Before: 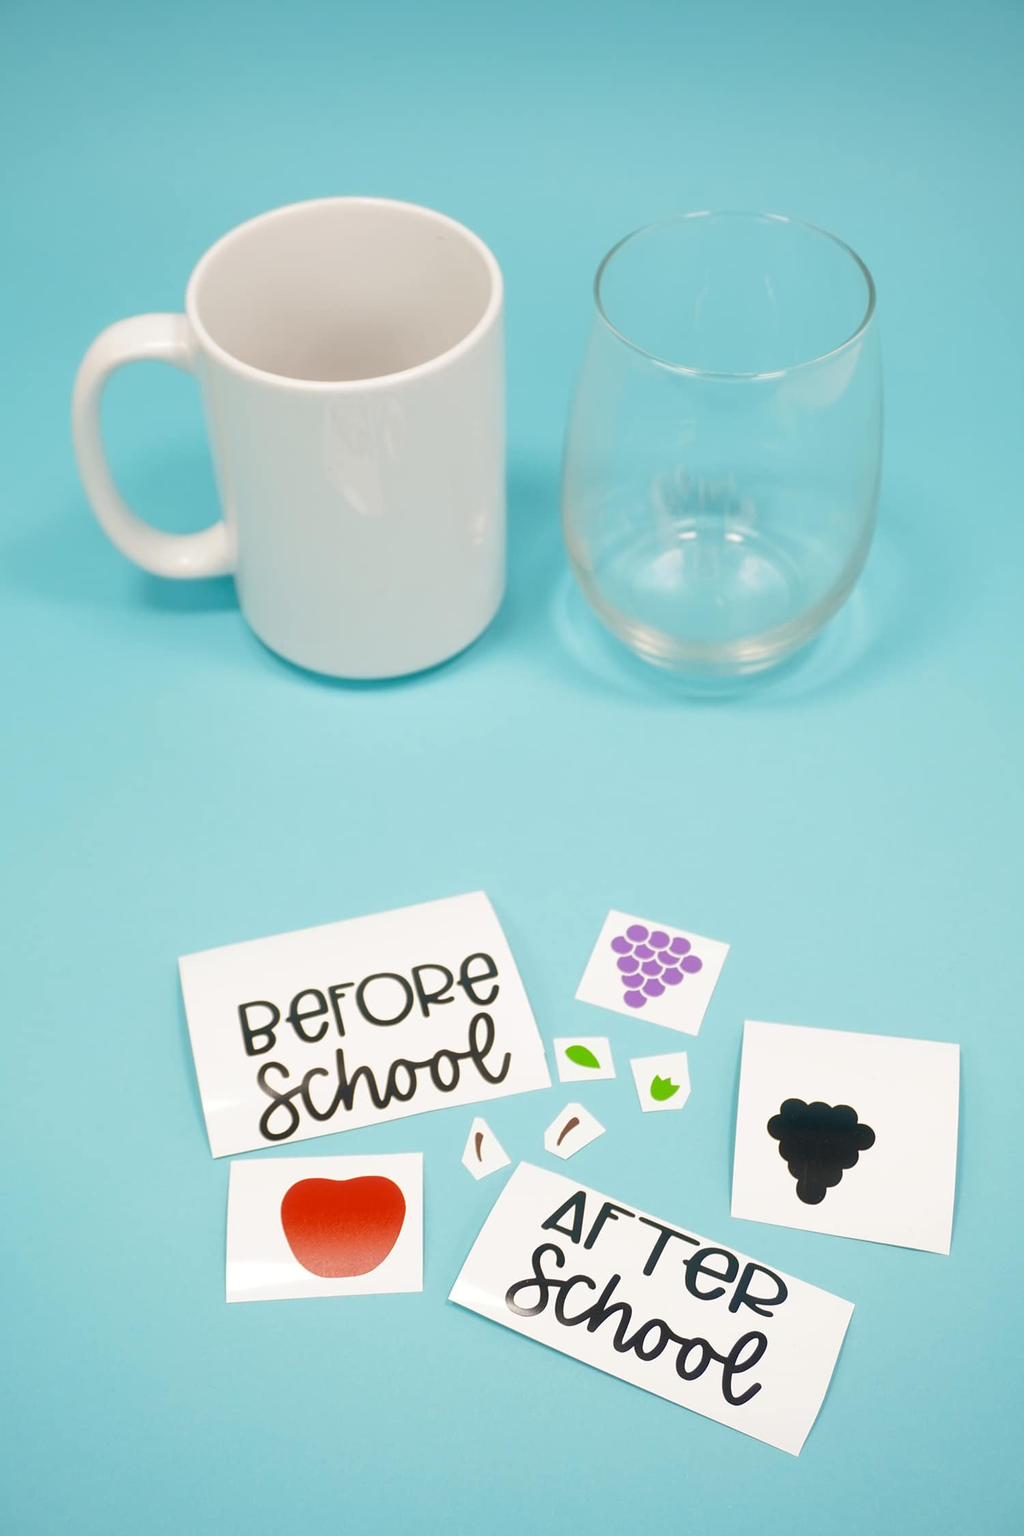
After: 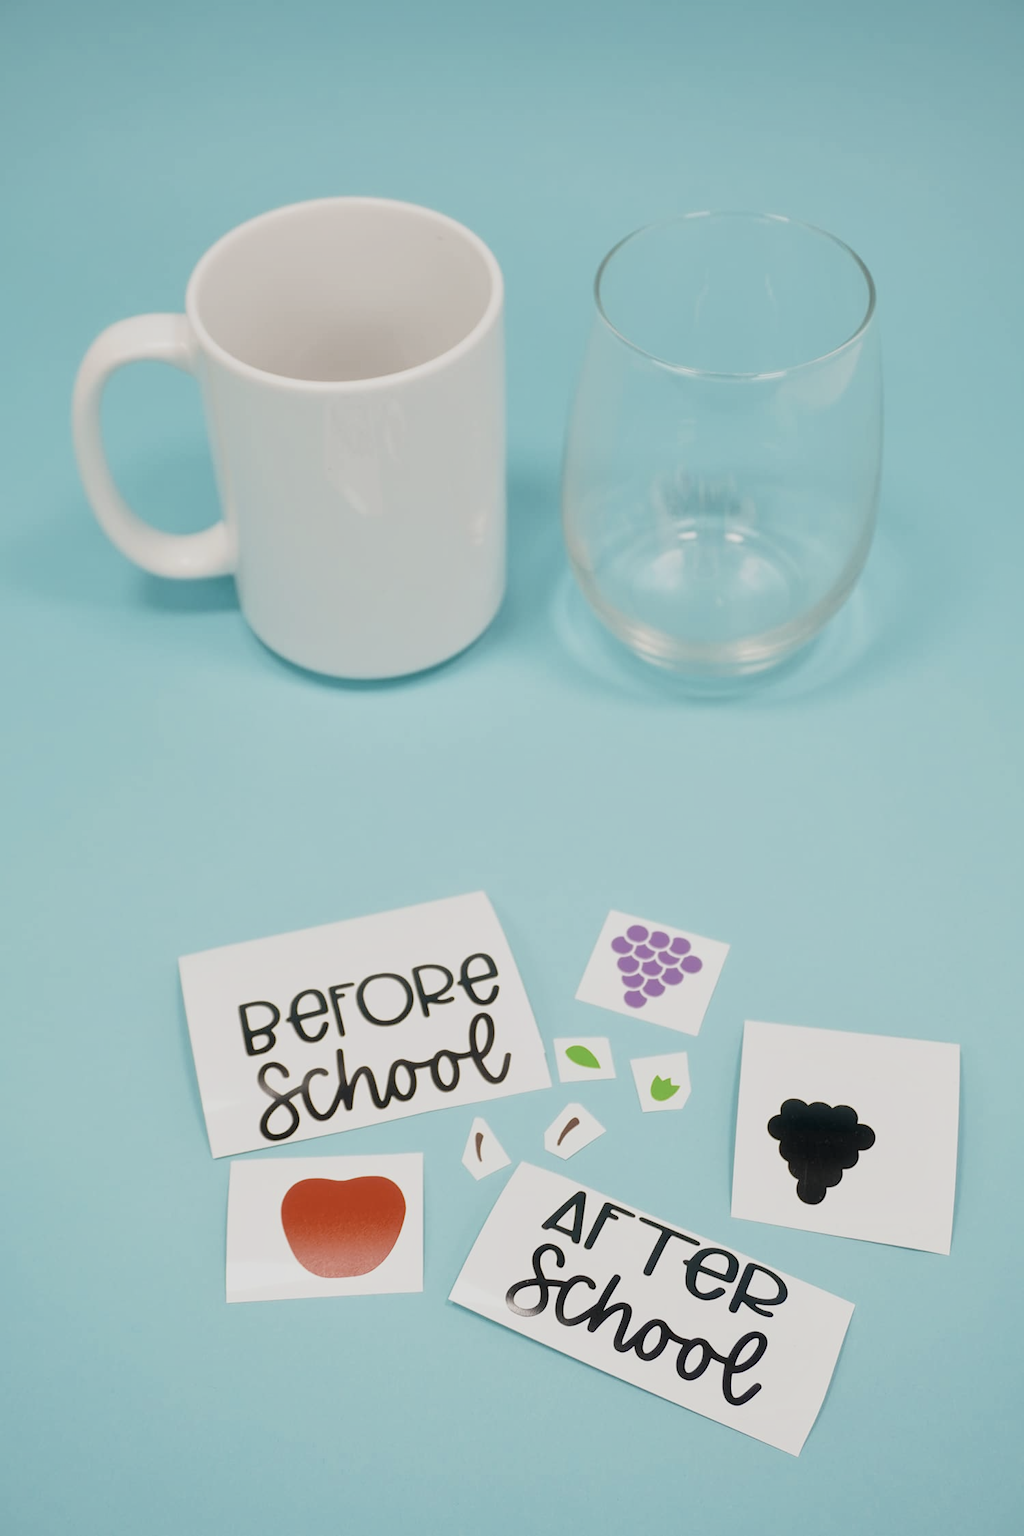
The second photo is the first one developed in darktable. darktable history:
contrast brightness saturation: contrast 0.1, saturation -0.3
local contrast: mode bilateral grid, contrast 20, coarseness 50, detail 120%, midtone range 0.2
filmic rgb: black relative exposure -7.65 EV, white relative exposure 4.56 EV, hardness 3.61, color science v6 (2022)
